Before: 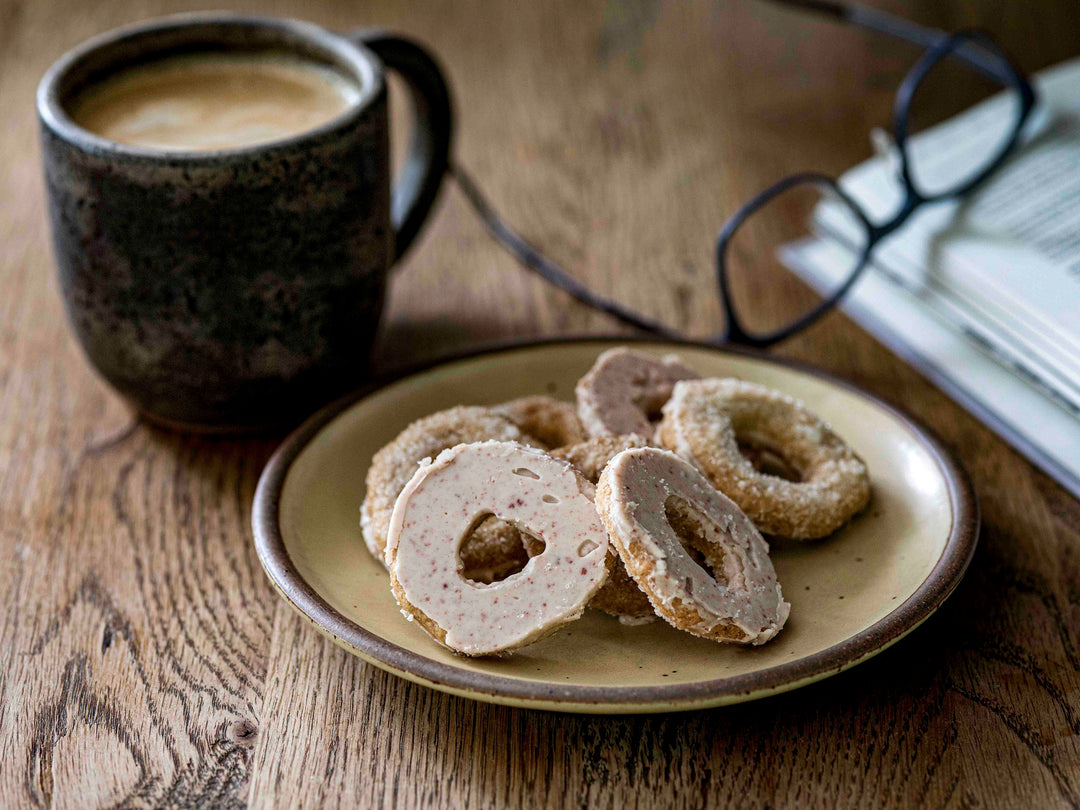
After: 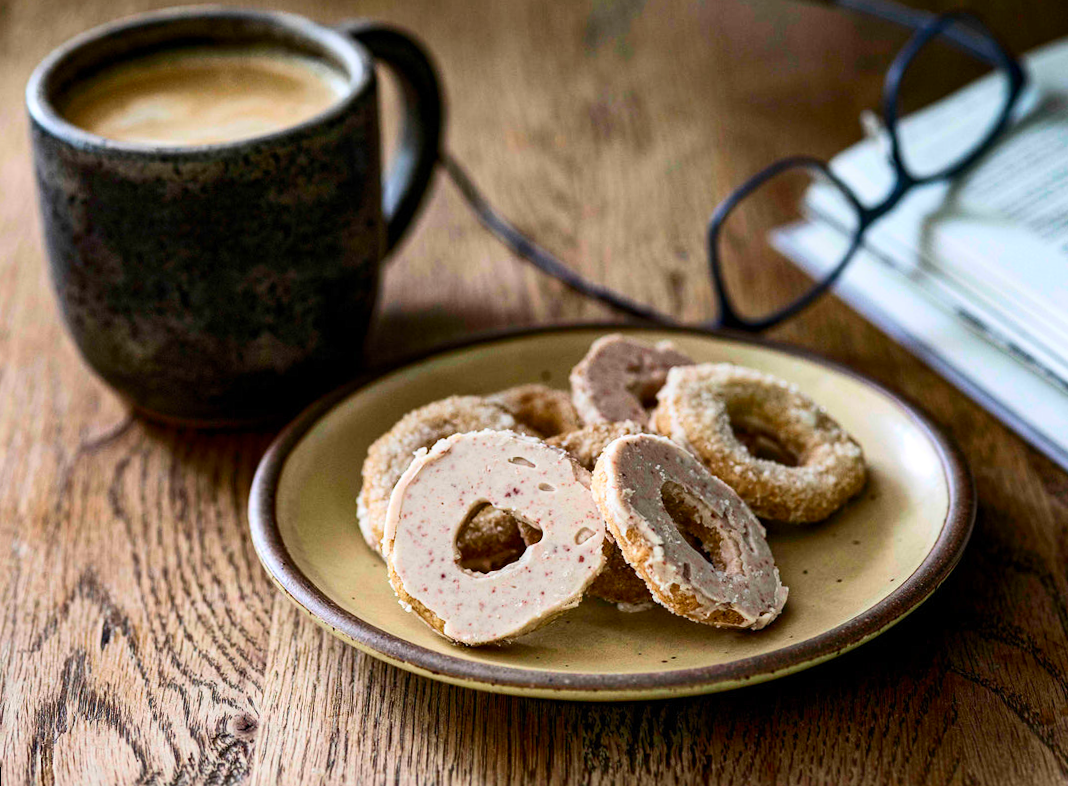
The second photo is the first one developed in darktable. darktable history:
rotate and perspective: rotation -1°, crop left 0.011, crop right 0.989, crop top 0.025, crop bottom 0.975
contrast brightness saturation: contrast 0.23, brightness 0.1, saturation 0.29
